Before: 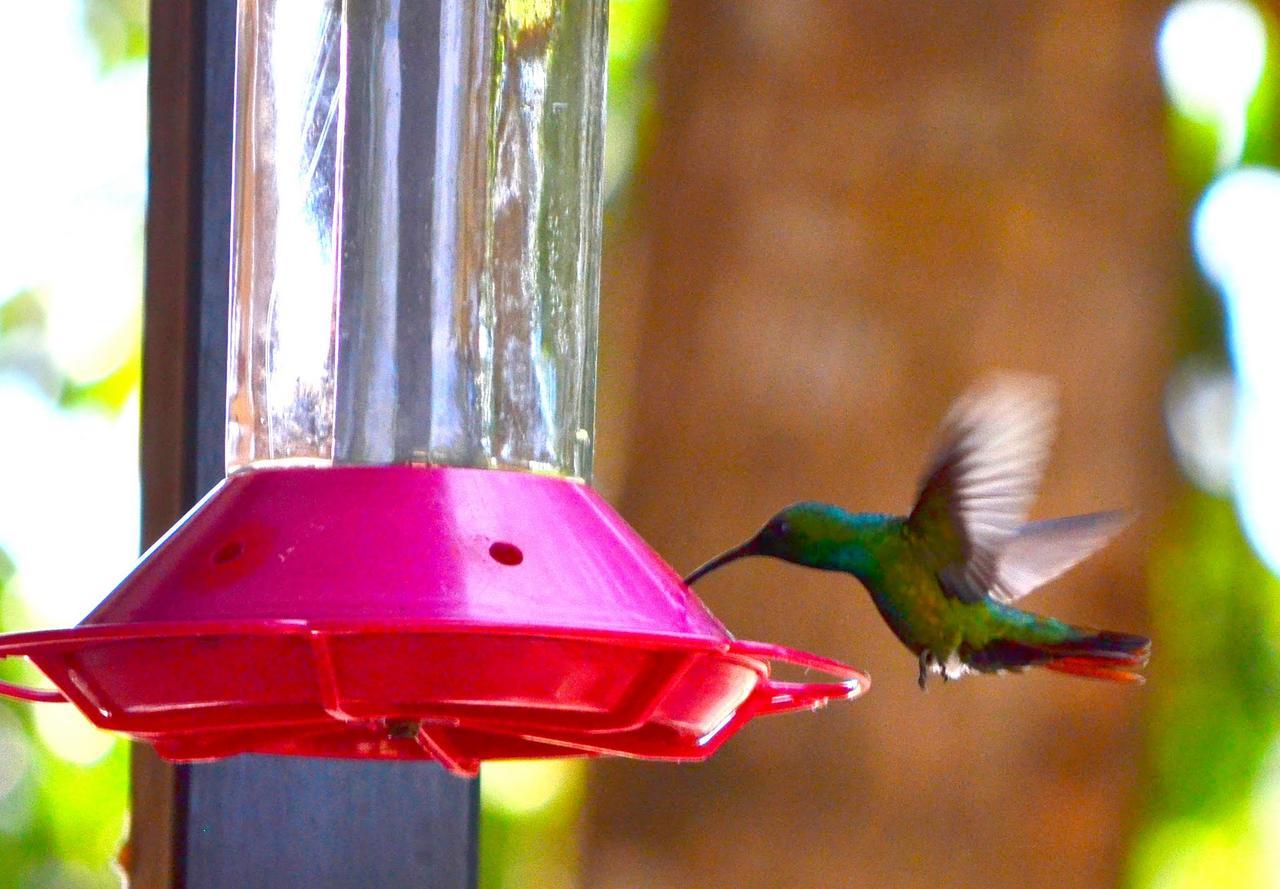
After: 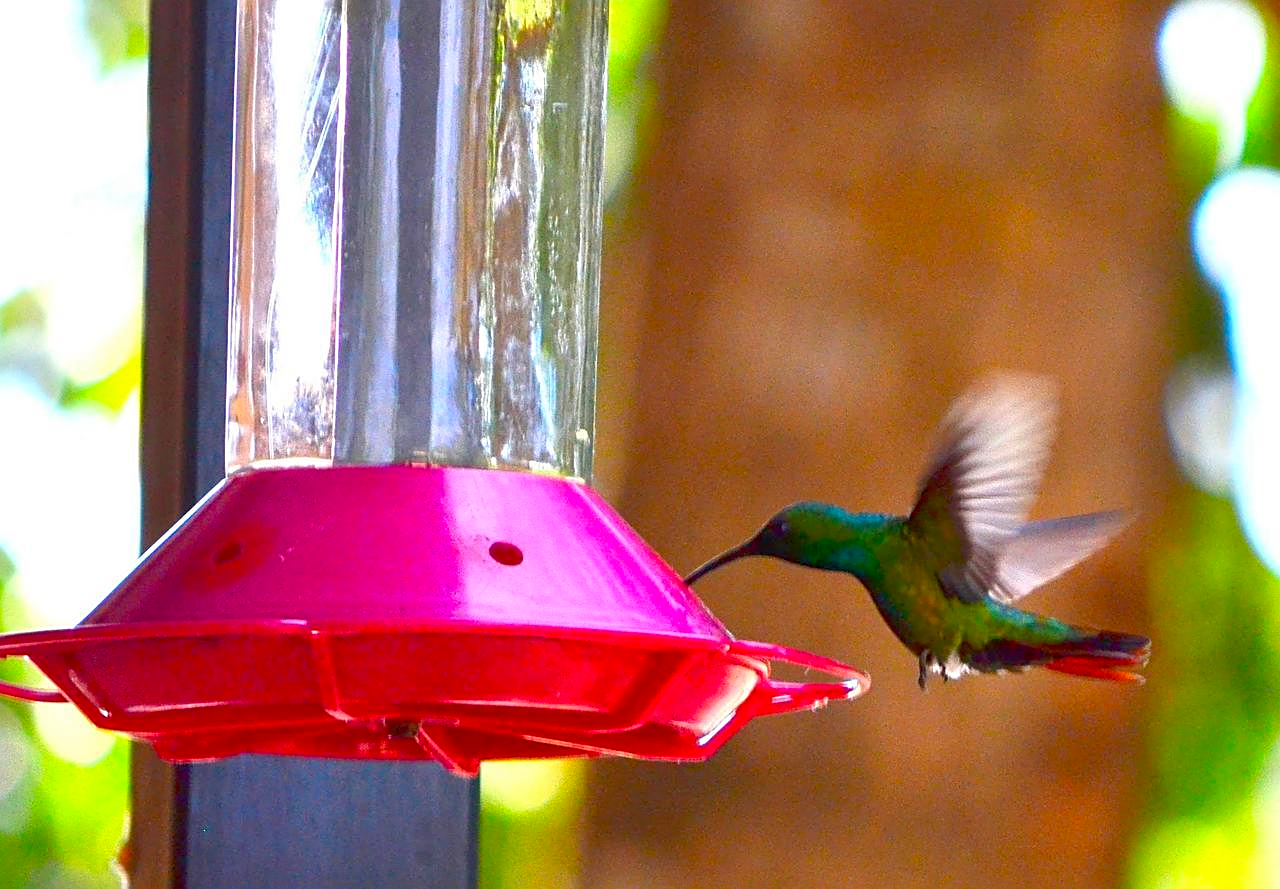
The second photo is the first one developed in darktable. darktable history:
contrast brightness saturation: saturation 0.18
sharpen: on, module defaults
